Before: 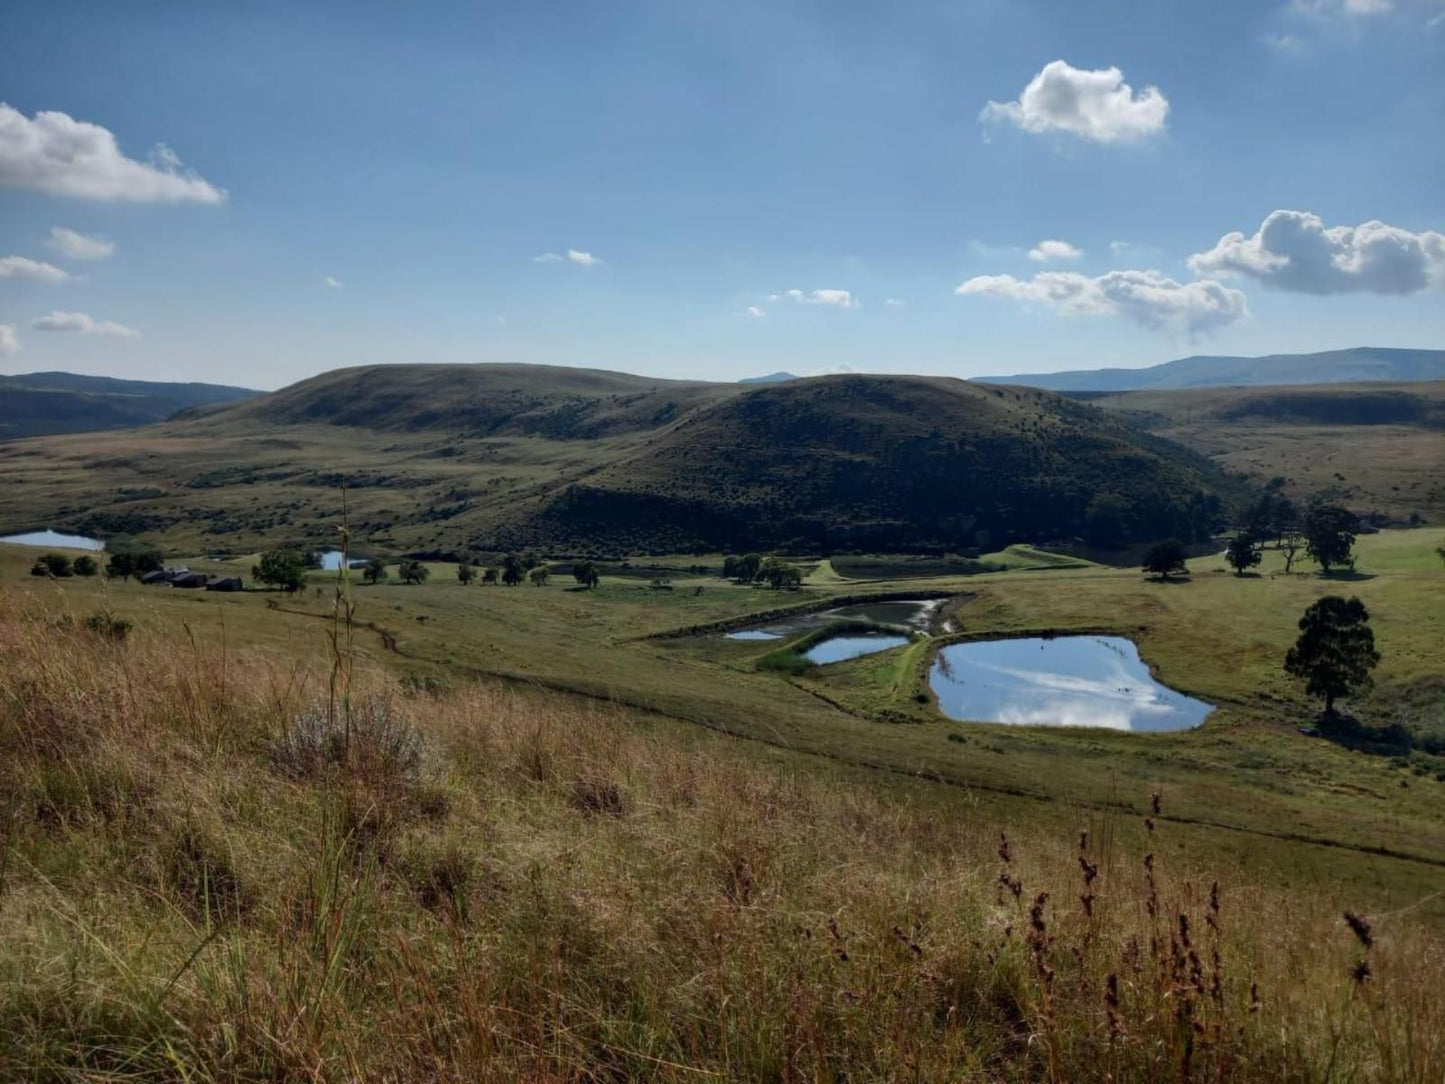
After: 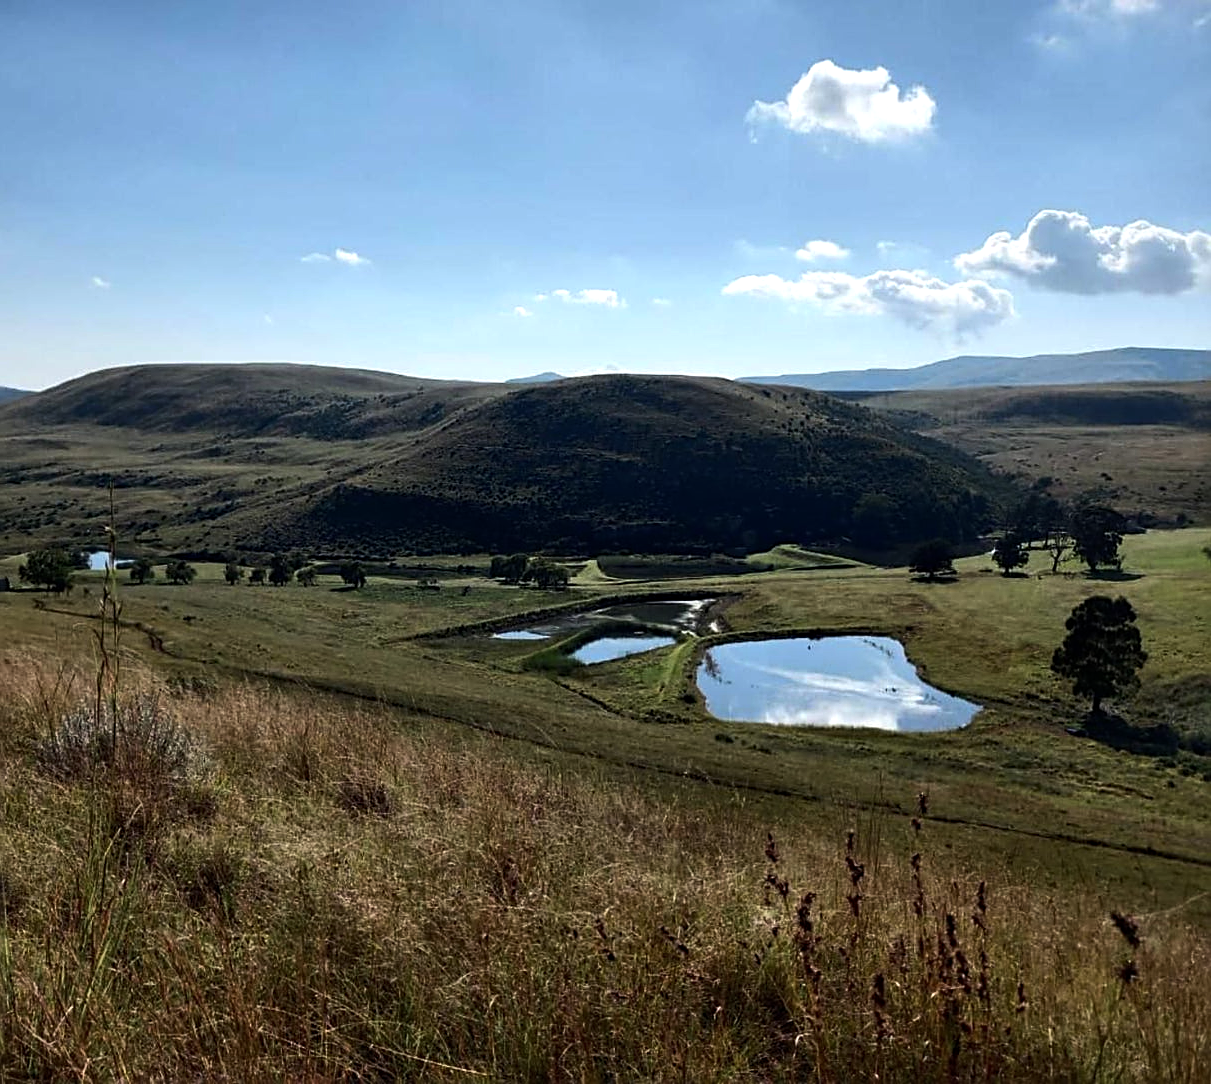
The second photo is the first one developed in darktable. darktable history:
tone equalizer: -8 EV -0.732 EV, -7 EV -0.713 EV, -6 EV -0.639 EV, -5 EV -0.415 EV, -3 EV 0.386 EV, -2 EV 0.6 EV, -1 EV 0.691 EV, +0 EV 0.78 EV, edges refinement/feathering 500, mask exposure compensation -1.57 EV, preserve details no
crop: left 16.14%
sharpen: amount 0.746
